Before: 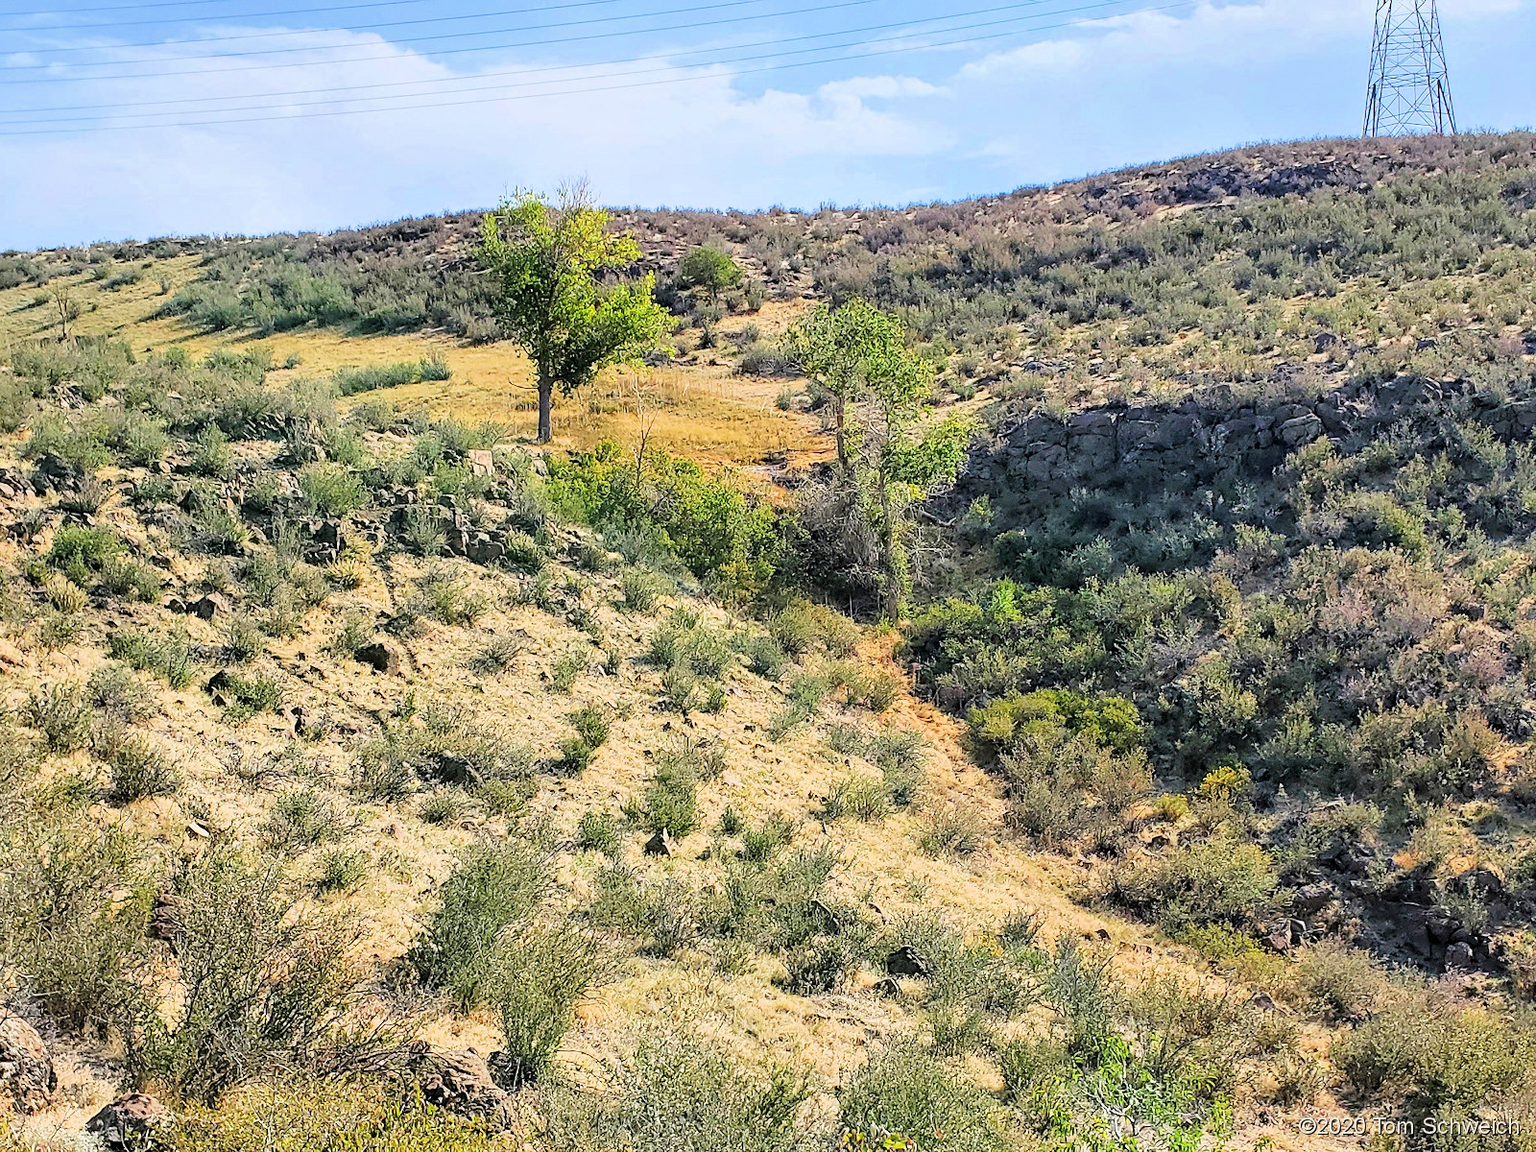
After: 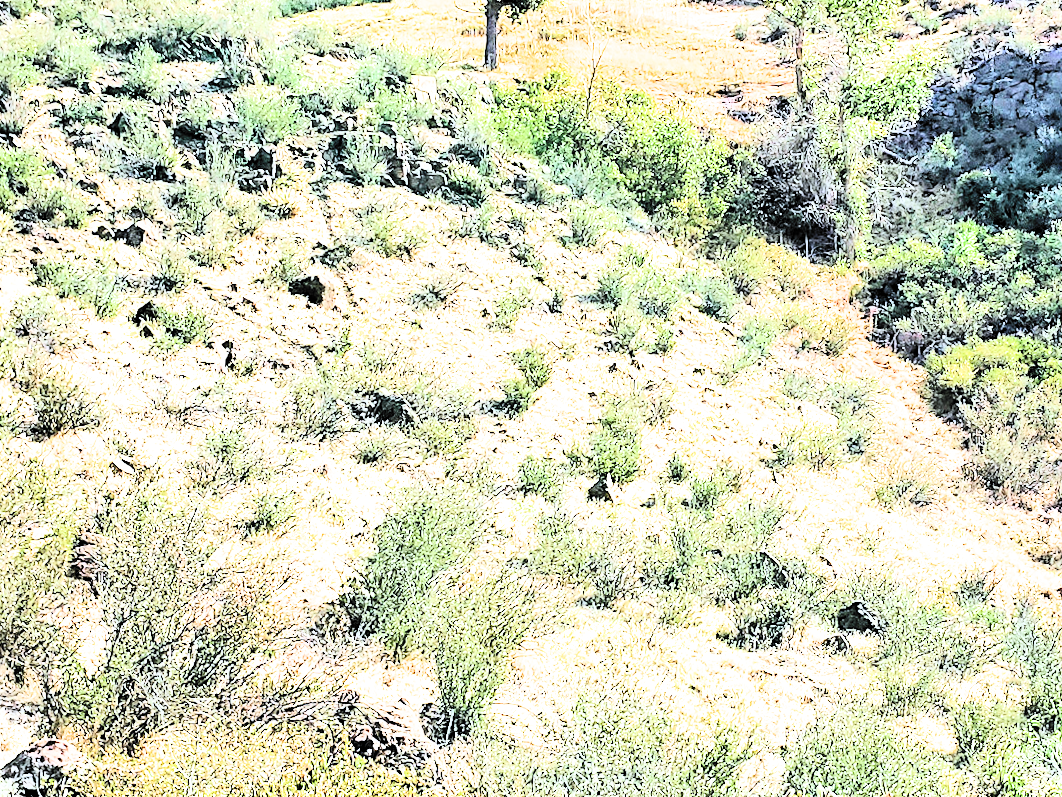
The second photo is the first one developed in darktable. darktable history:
filmic rgb: black relative exposure -5.13 EV, white relative exposure 3.96 EV, hardness 2.88, contrast 1.3, highlights saturation mix -28.56%, color science v6 (2022)
crop and rotate: angle -1.08°, left 3.869%, top 31.868%, right 28.081%
exposure: black level correction 0, exposure 1.665 EV, compensate highlight preservation false
color calibration: x 0.37, y 0.382, temperature 4313.48 K, saturation algorithm version 1 (2020)
contrast brightness saturation: contrast 0.241, brightness 0.086
shadows and highlights: shadows 37.12, highlights -27.07, soften with gaussian
